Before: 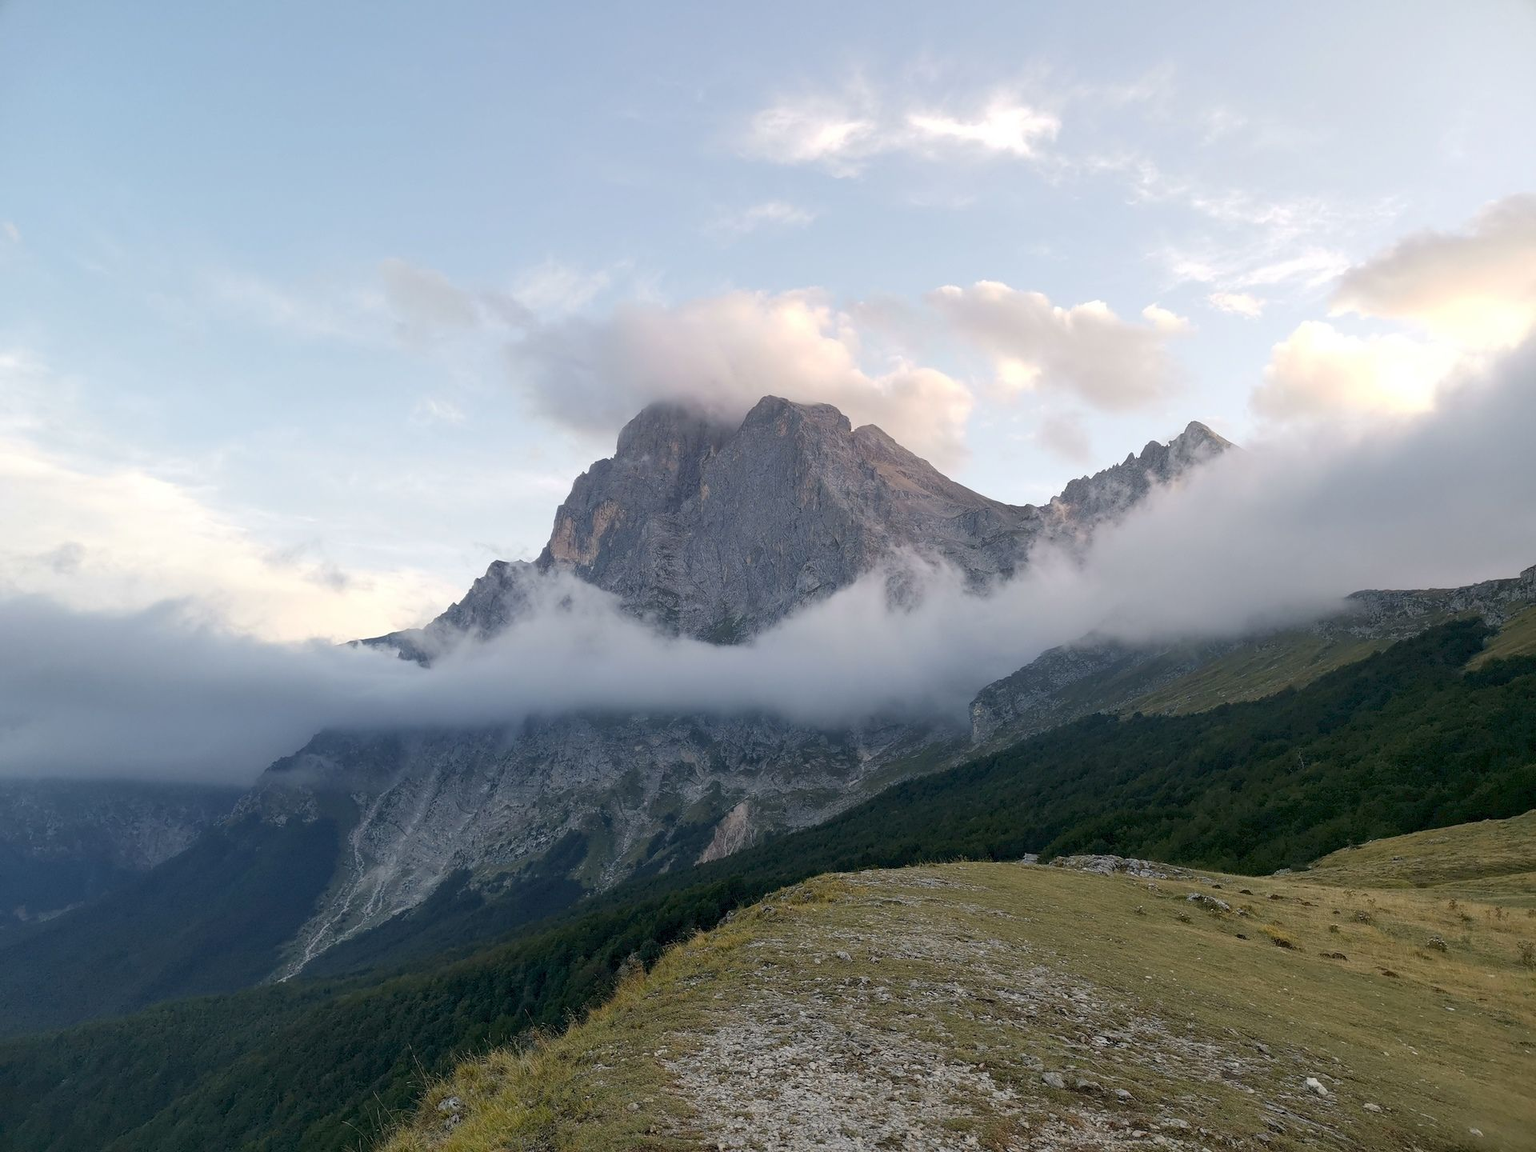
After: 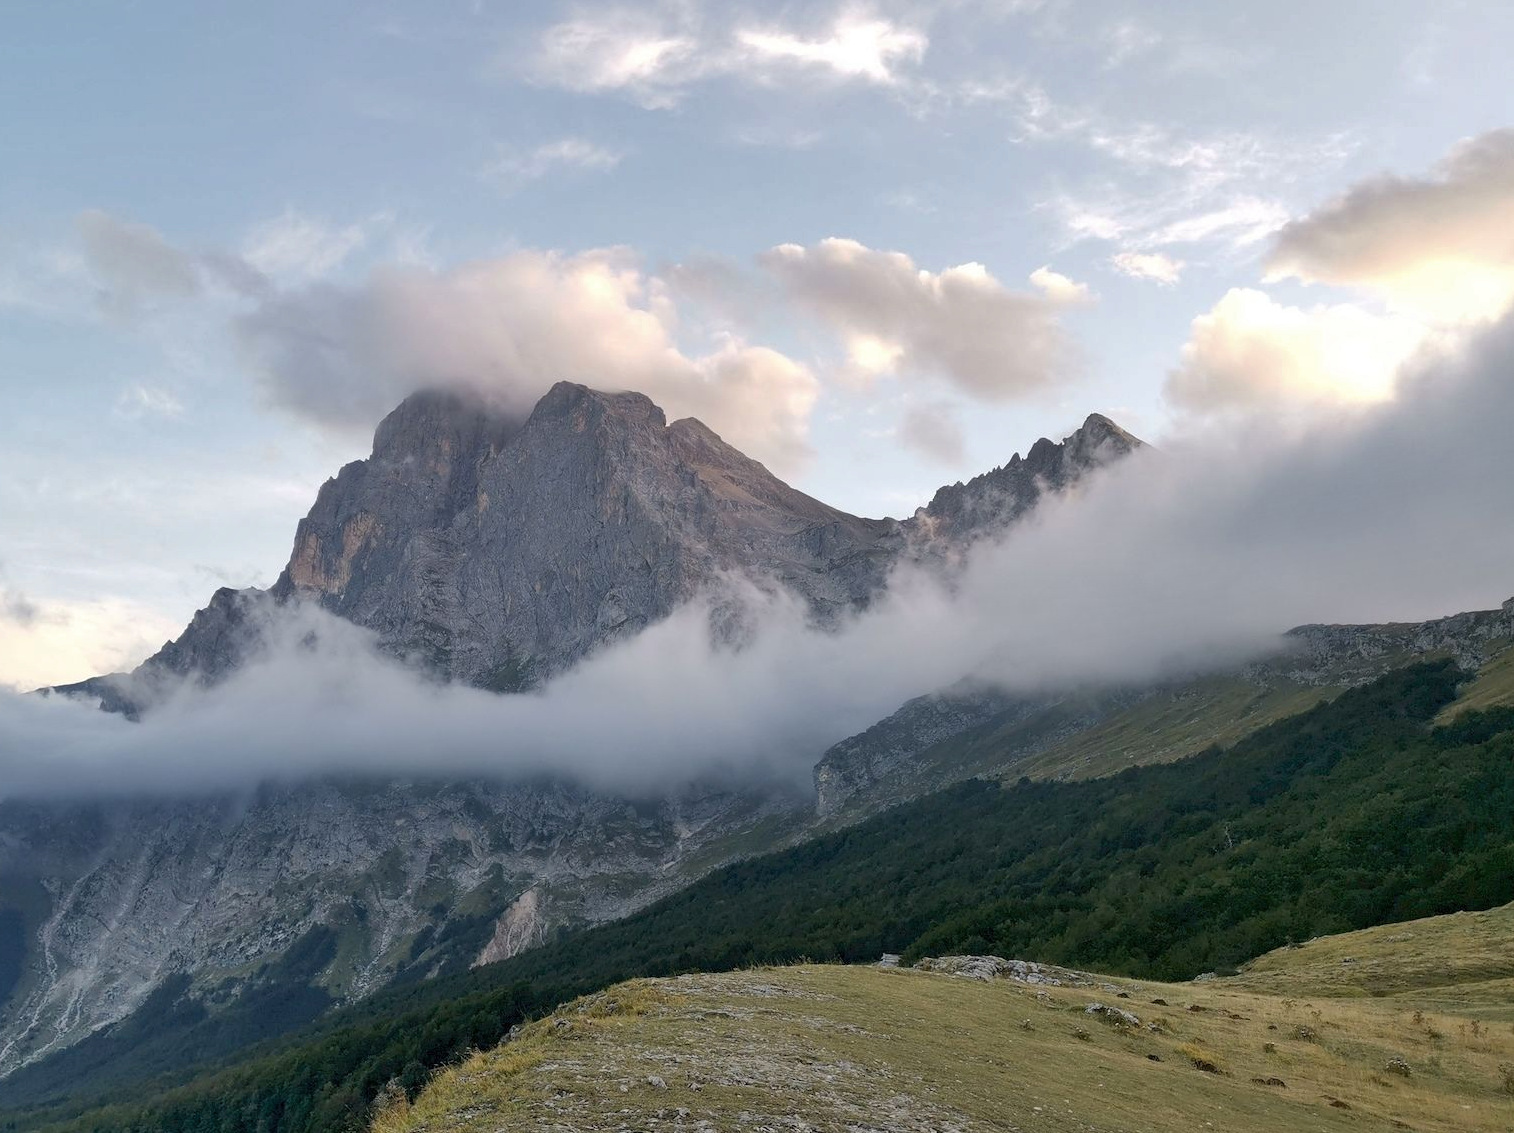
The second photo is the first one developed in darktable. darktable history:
crop and rotate: left 20.74%, top 7.912%, right 0.375%, bottom 13.378%
shadows and highlights: low approximation 0.01, soften with gaussian
